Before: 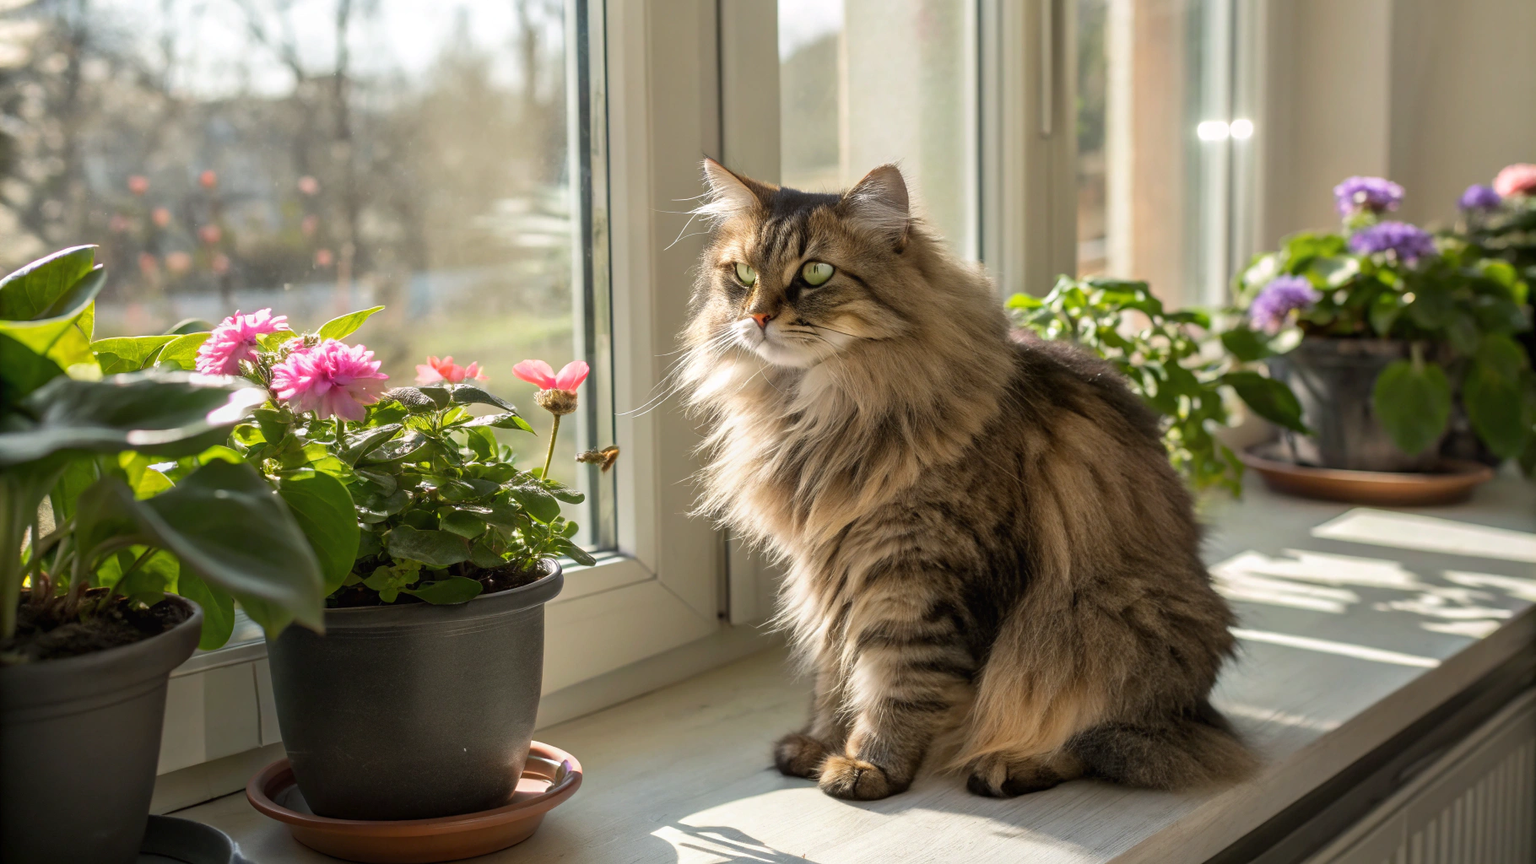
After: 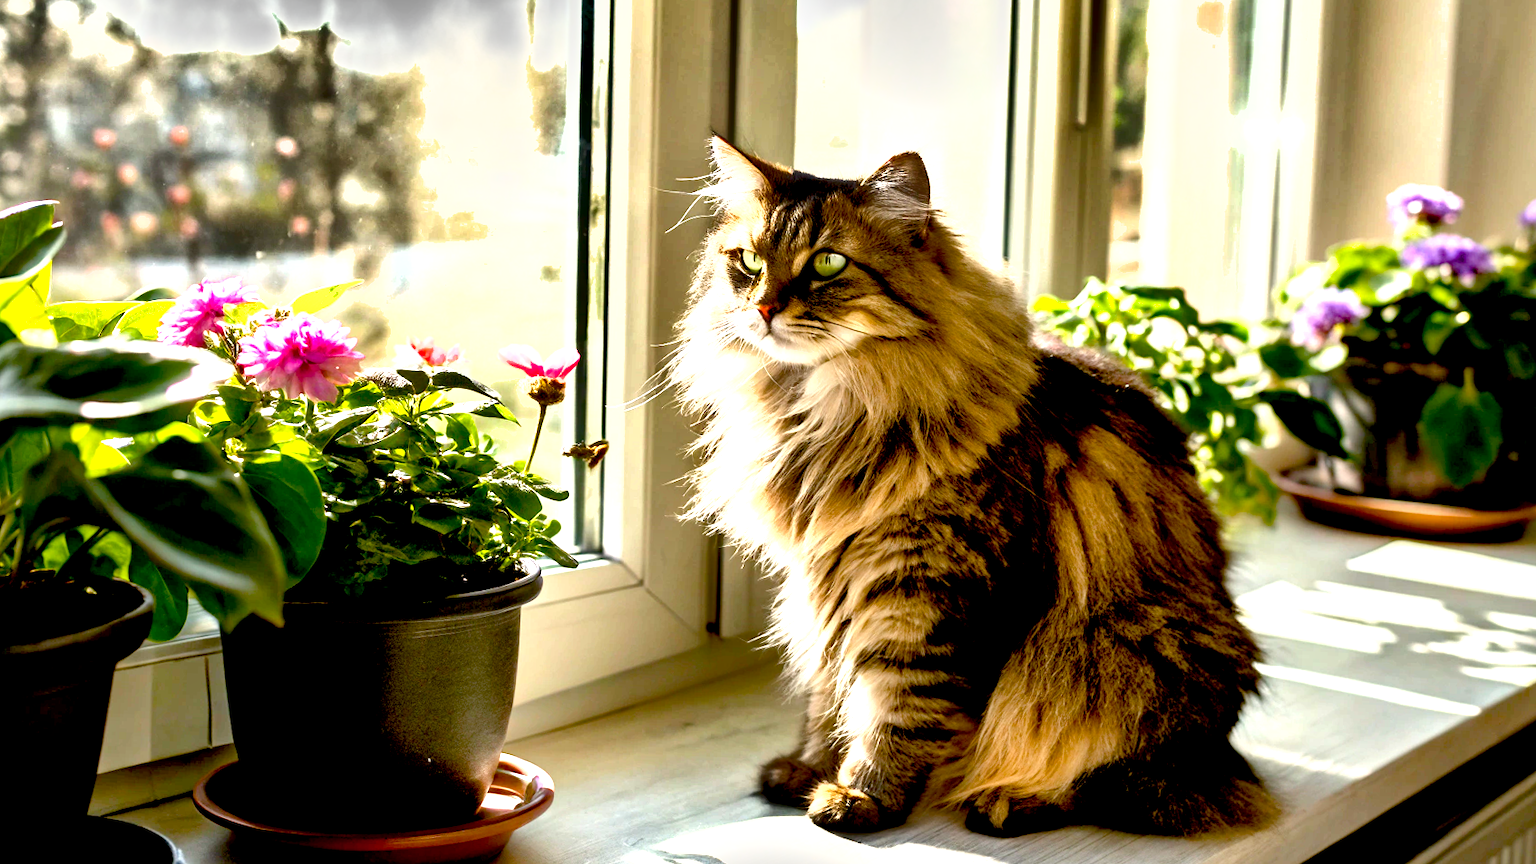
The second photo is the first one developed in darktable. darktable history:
crop and rotate: angle -2.41°
color balance rgb: perceptual saturation grading › global saturation 20%, perceptual saturation grading › highlights -25.667%, perceptual saturation grading › shadows 24.102%, perceptual brilliance grading › global brilliance 12.055%
exposure: black level correction 0.036, exposure 0.91 EV, compensate highlight preservation false
shadows and highlights: radius 108.72, shadows 24.04, highlights -59.04, low approximation 0.01, soften with gaussian
